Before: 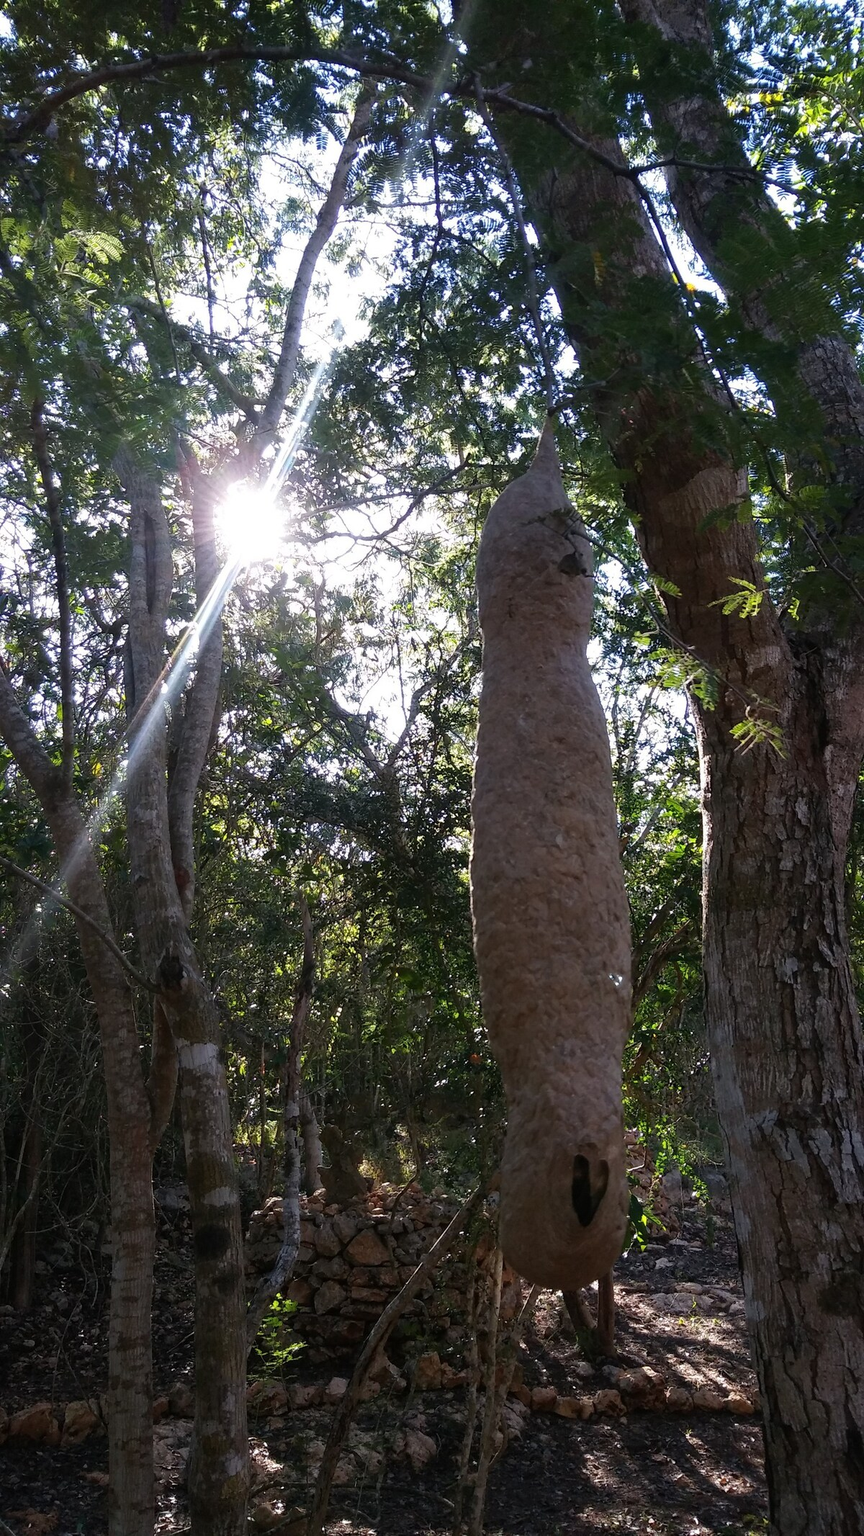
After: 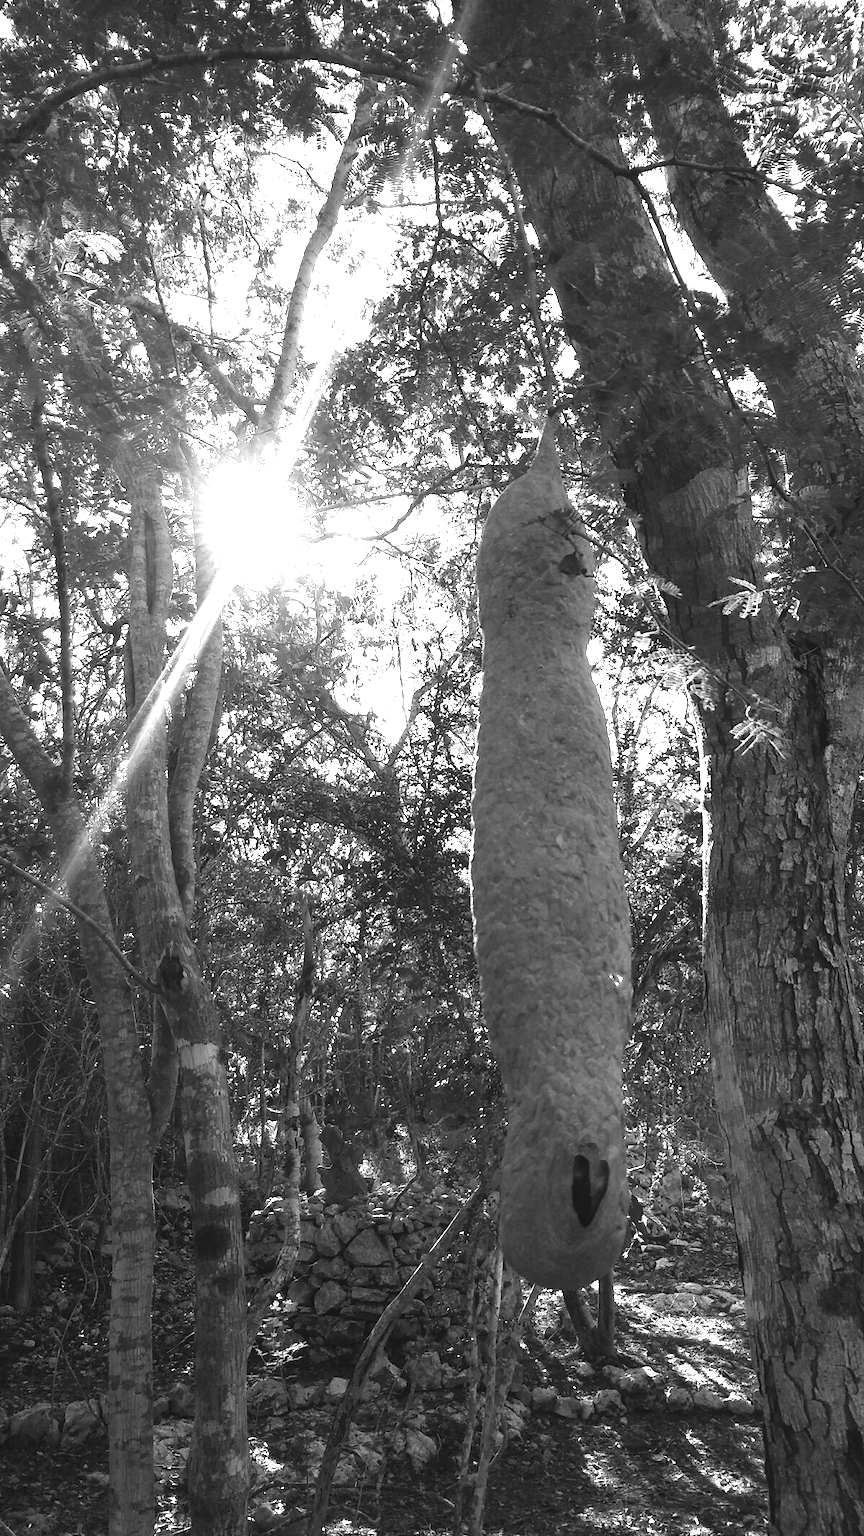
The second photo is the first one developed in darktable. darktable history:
monochrome: a 0, b 0, size 0.5, highlights 0.57
exposure: black level correction -0.002, exposure 1.35 EV, compensate highlight preservation false
